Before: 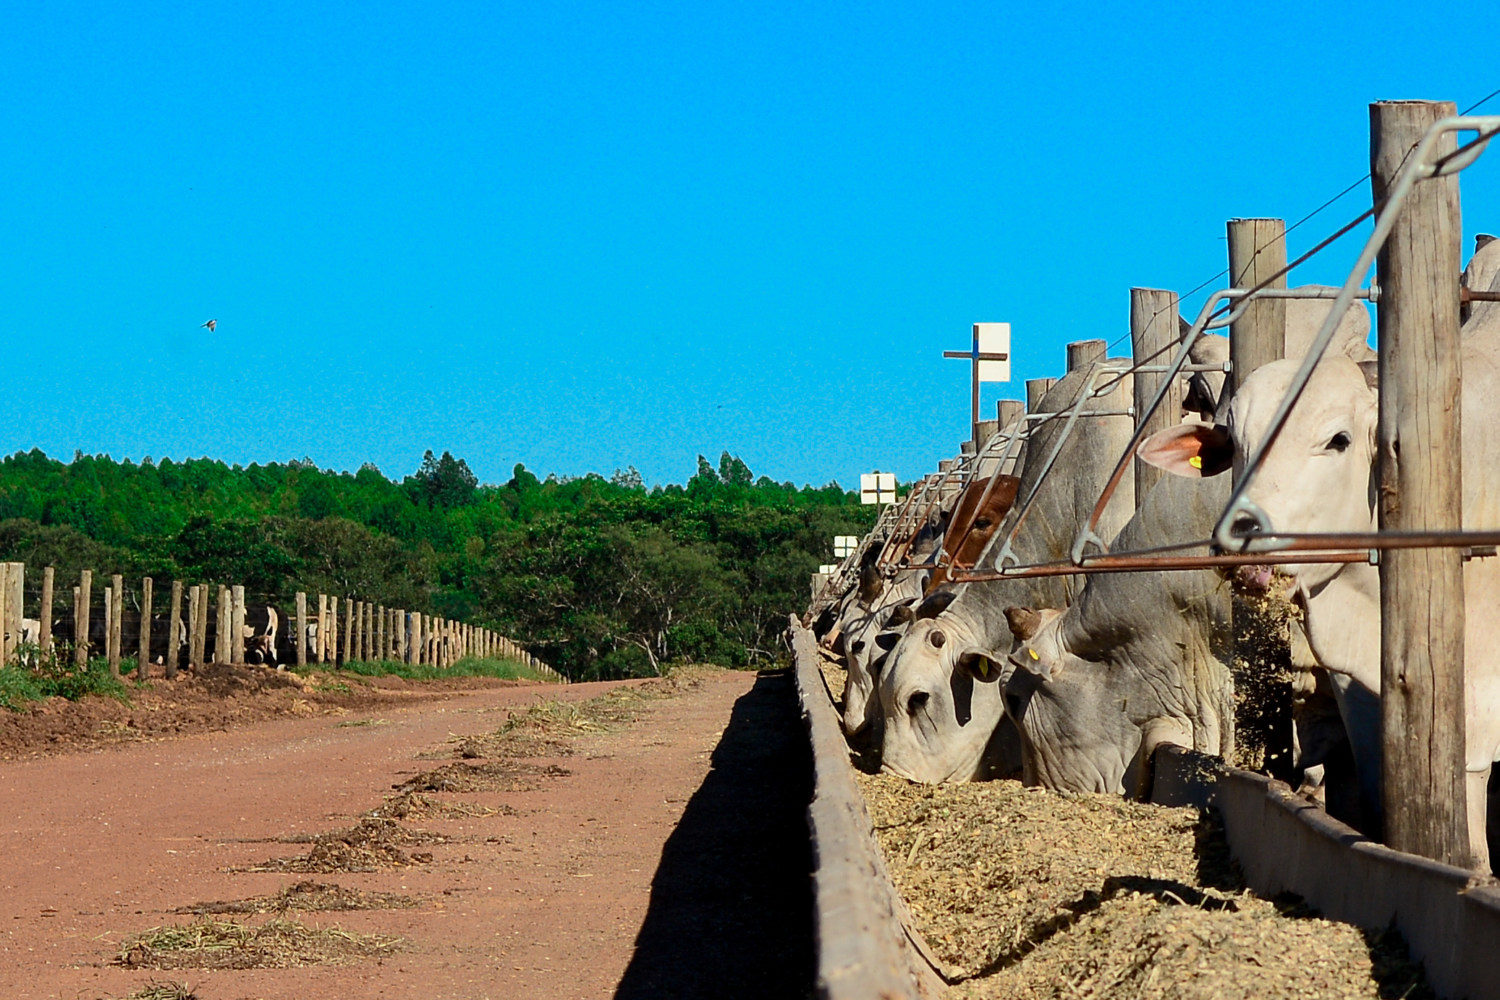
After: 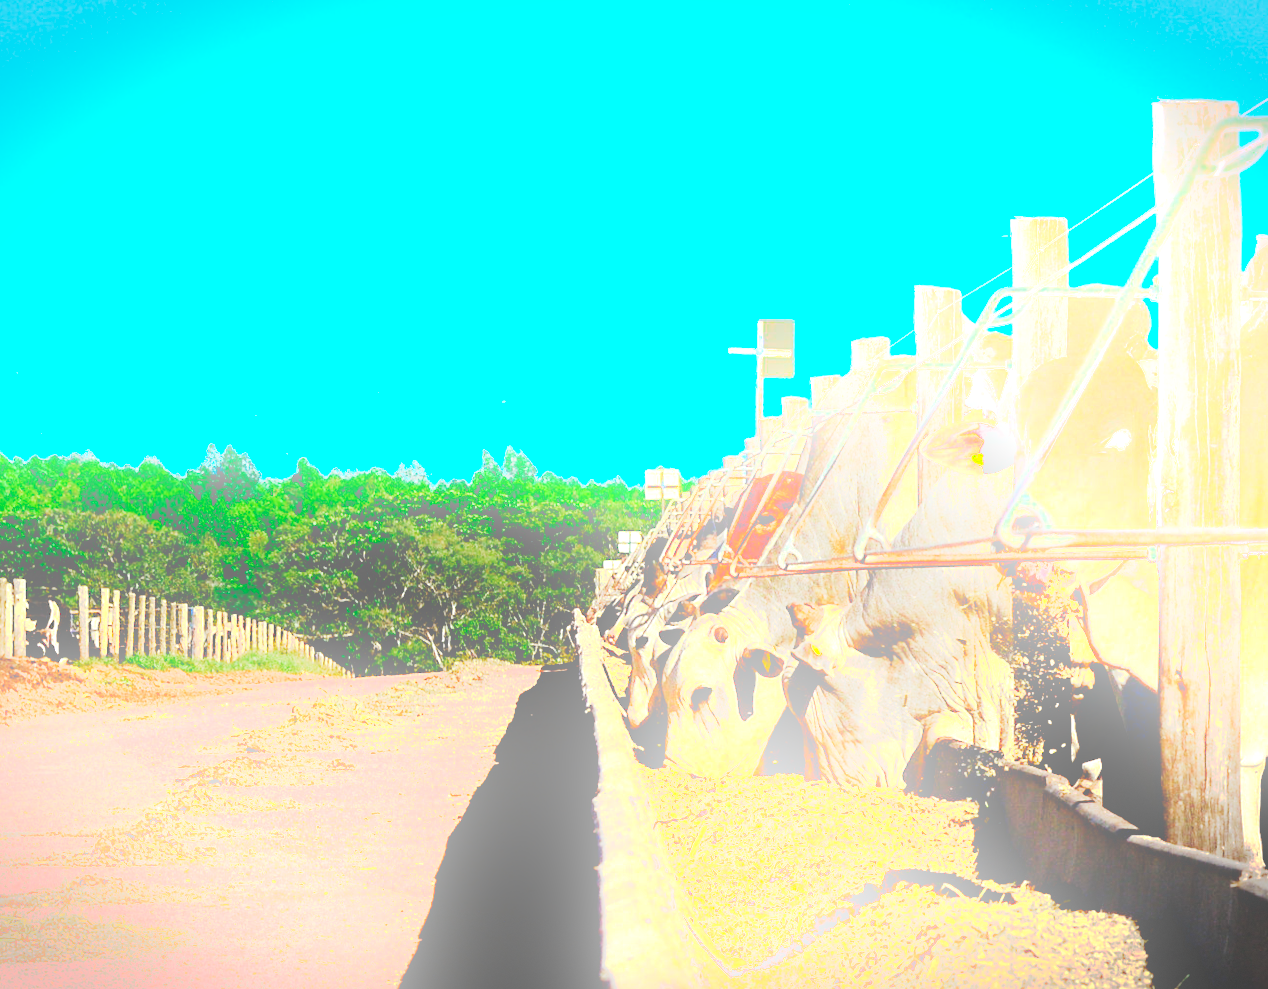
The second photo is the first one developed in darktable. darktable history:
crop and rotate: left 14.584%
vignetting: fall-off start 100%, brightness -0.406, saturation -0.3, width/height ratio 1.324, dithering 8-bit output, unbound false
rotate and perspective: rotation 0.174°, lens shift (vertical) 0.013, lens shift (horizontal) 0.019, shear 0.001, automatic cropping original format, crop left 0.007, crop right 0.991, crop top 0.016, crop bottom 0.997
tone curve: curves: ch0 [(0, 0) (0.003, 0.185) (0.011, 0.185) (0.025, 0.187) (0.044, 0.185) (0.069, 0.185) (0.1, 0.18) (0.136, 0.18) (0.177, 0.179) (0.224, 0.202) (0.277, 0.252) (0.335, 0.343) (0.399, 0.452) (0.468, 0.553) (0.543, 0.643) (0.623, 0.717) (0.709, 0.778) (0.801, 0.82) (0.898, 0.856) (1, 1)], preserve colors none
bloom: on, module defaults
sharpen: radius 2.883, amount 0.868, threshold 47.523
exposure: black level correction 0, exposure 1.45 EV, compensate exposure bias true, compensate highlight preservation false
